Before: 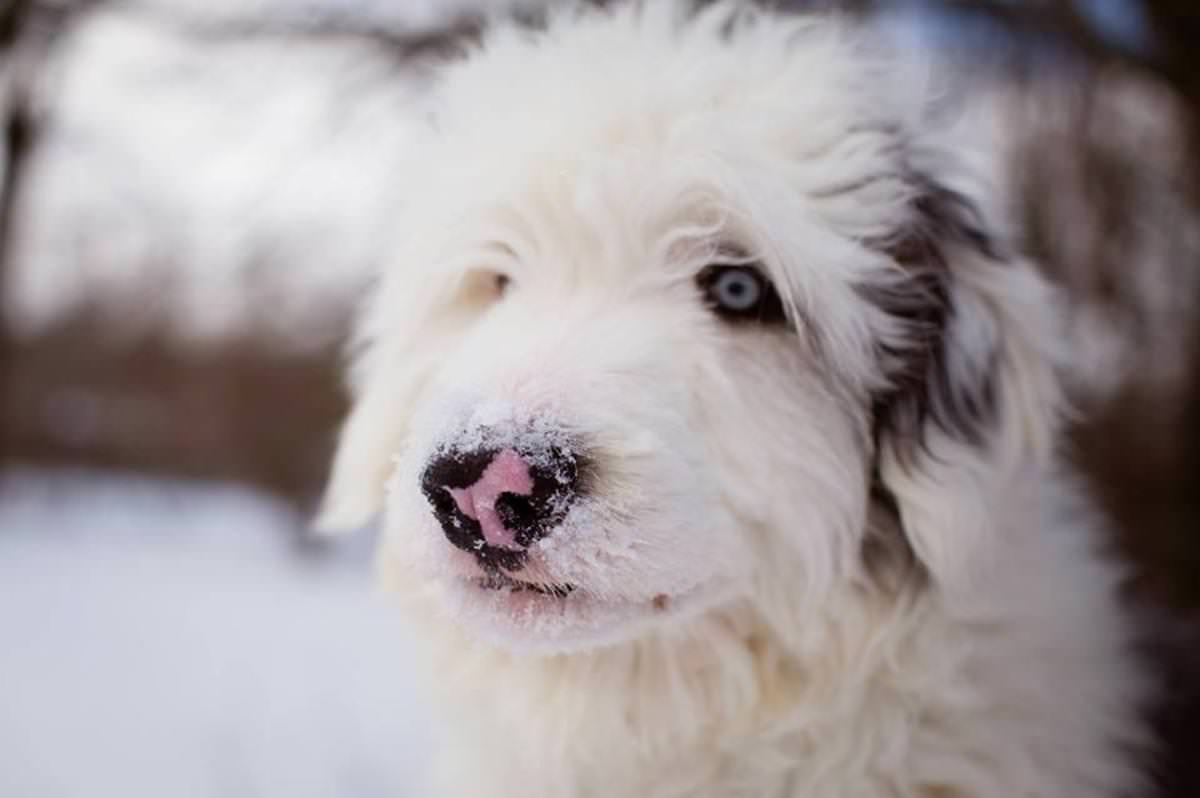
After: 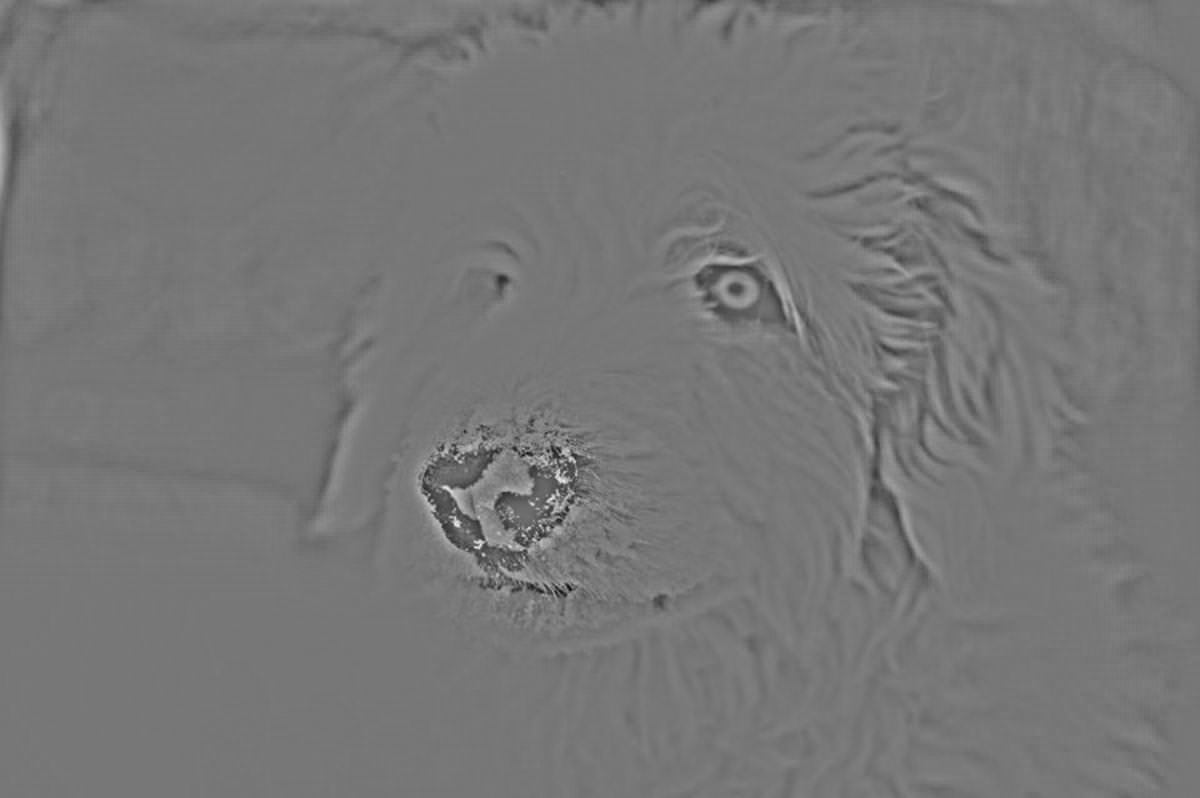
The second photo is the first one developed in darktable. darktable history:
local contrast: highlights 0%, shadows 0%, detail 182%
exposure: exposure 0.081 EV, compensate highlight preservation false
highpass: sharpness 25.84%, contrast boost 14.94%
